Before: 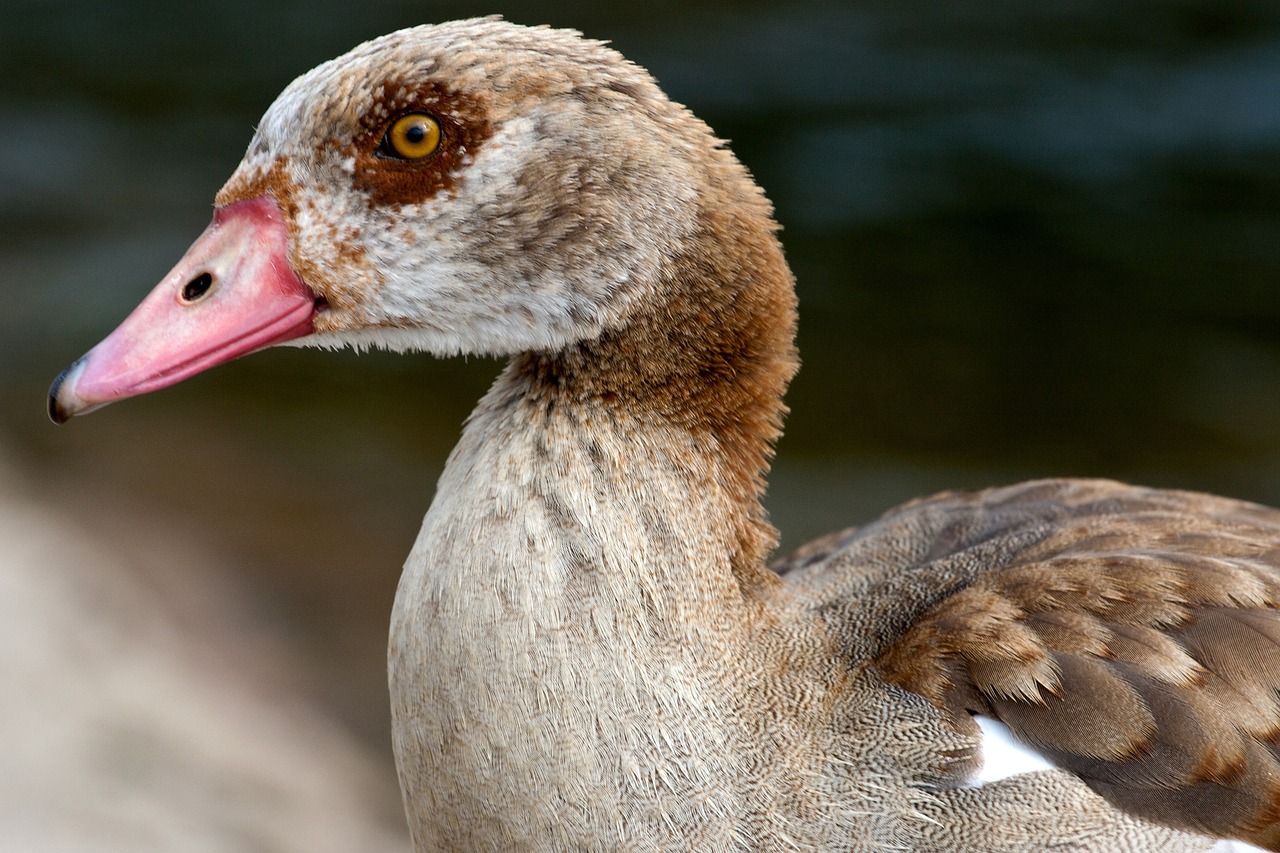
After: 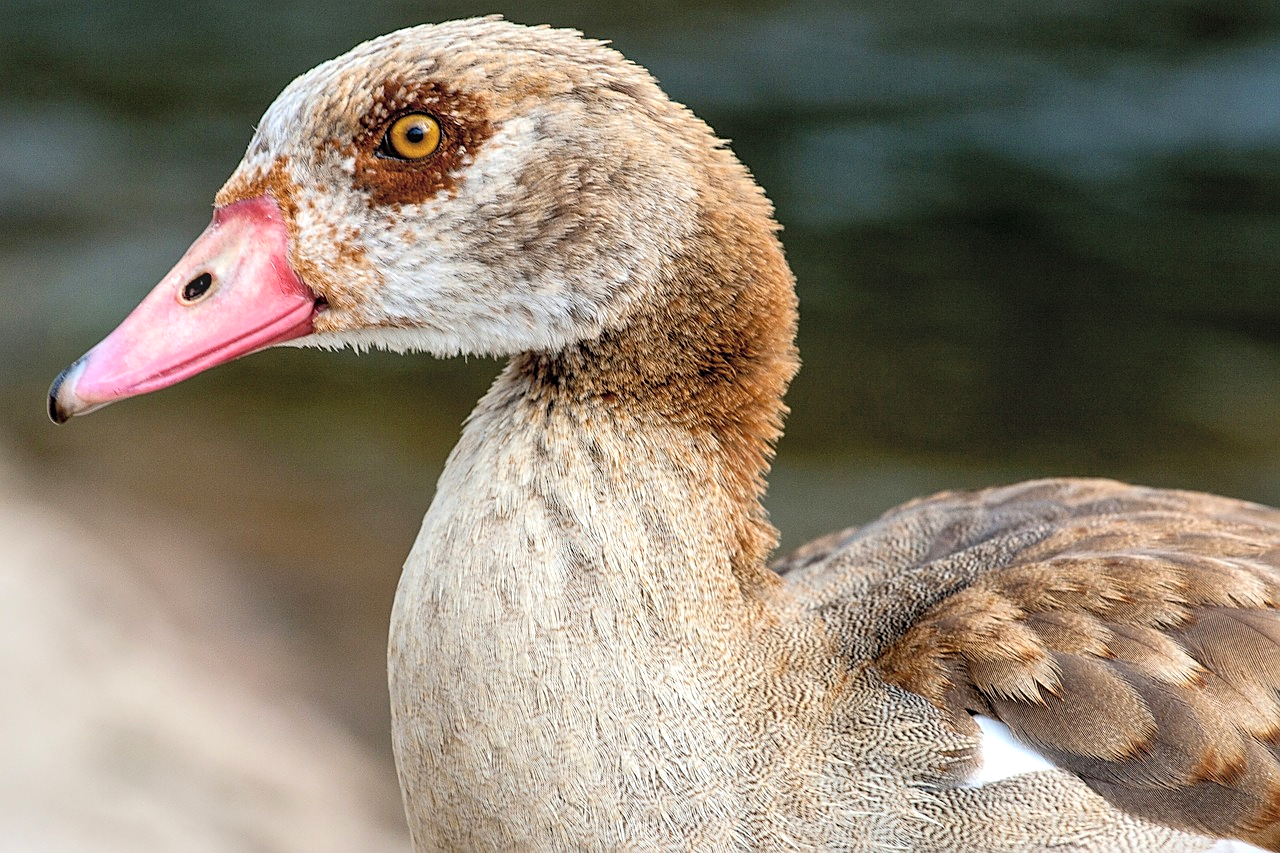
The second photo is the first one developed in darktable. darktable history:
local contrast: on, module defaults
contrast brightness saturation: contrast 0.104, brightness 0.291, saturation 0.144
sharpen: on, module defaults
